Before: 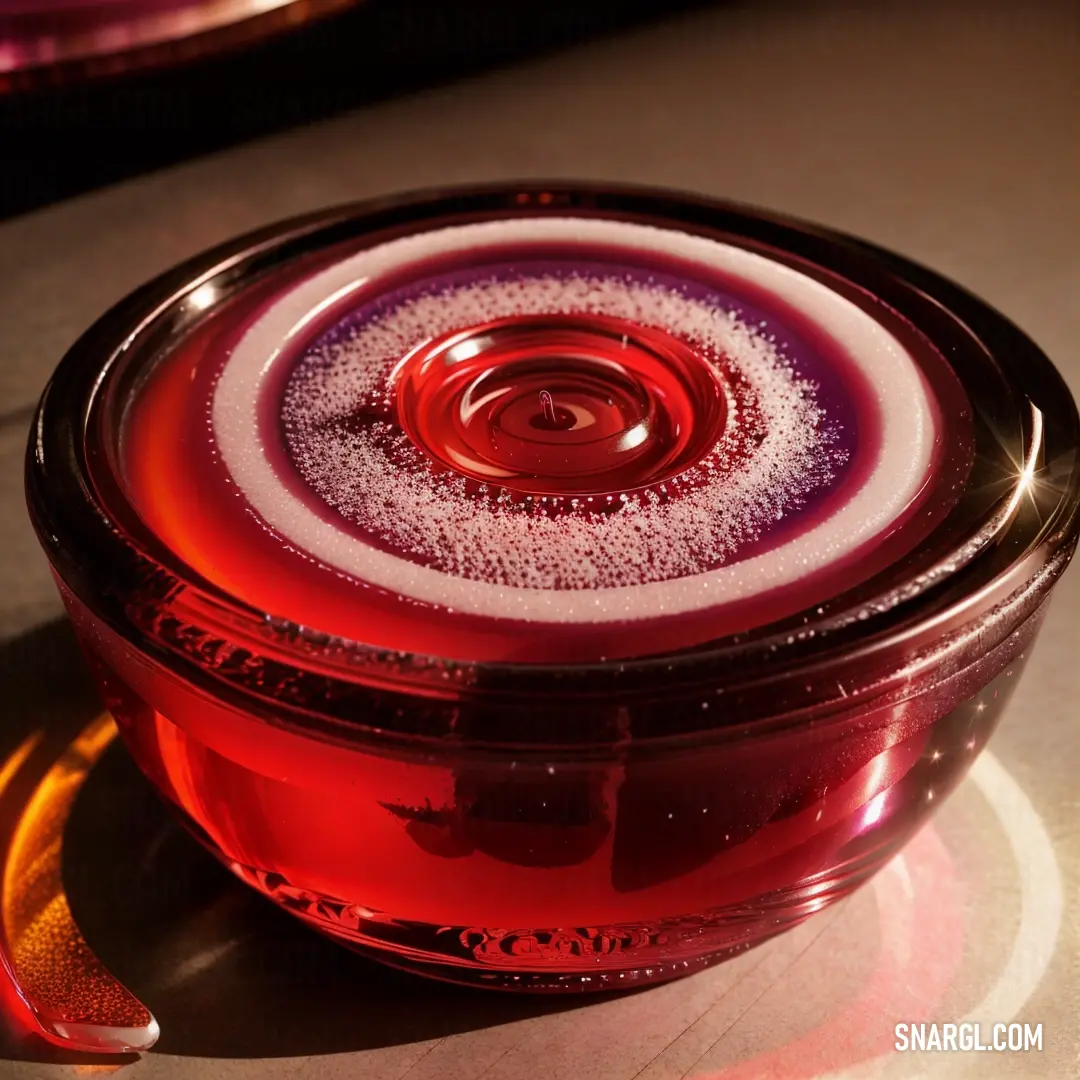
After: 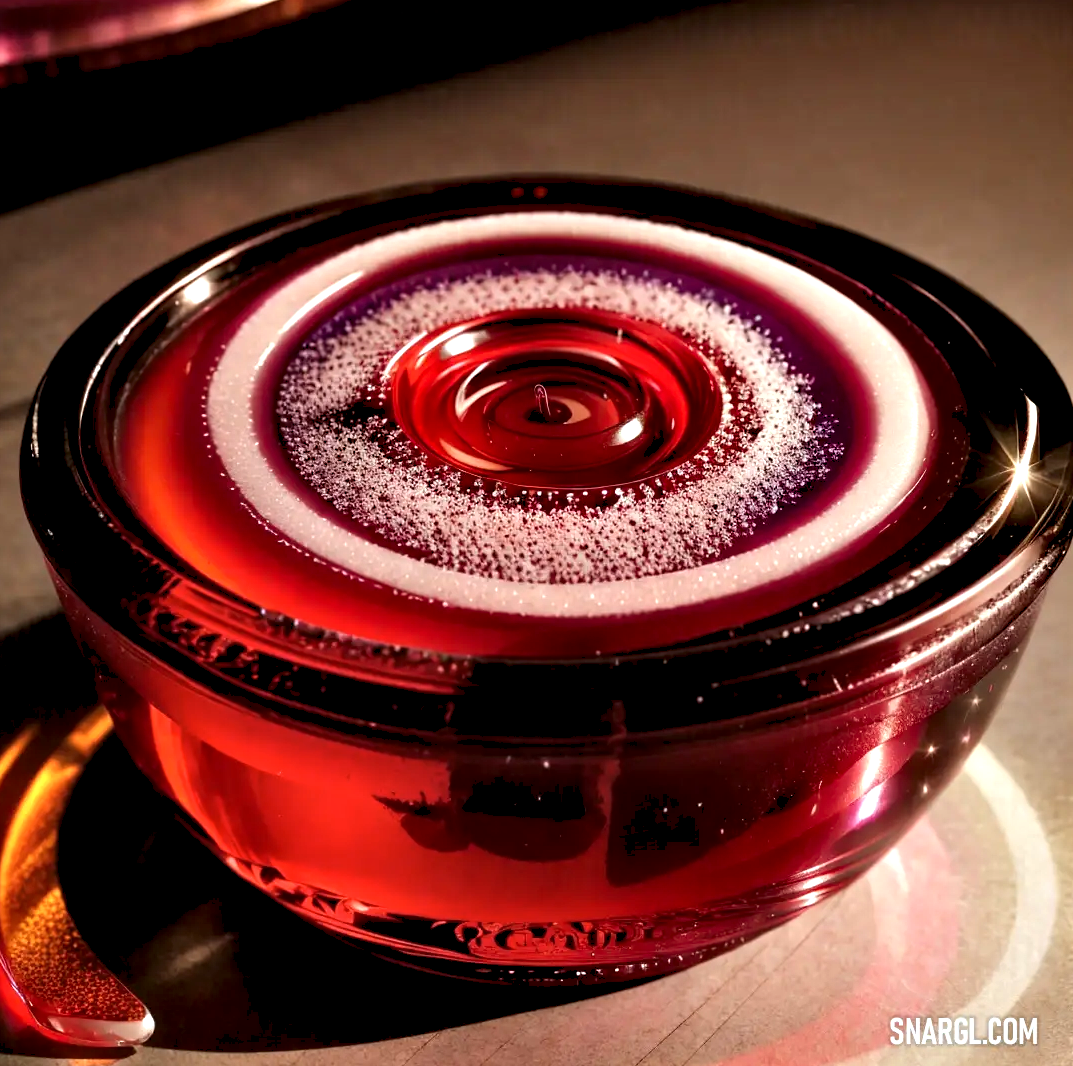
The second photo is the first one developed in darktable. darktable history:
crop: left 0.481%, top 0.61%, right 0.164%, bottom 0.61%
levels: mode automatic
contrast equalizer: y [[0.6 ×6], [0.55 ×6], [0 ×6], [0 ×6], [0 ×6]]
